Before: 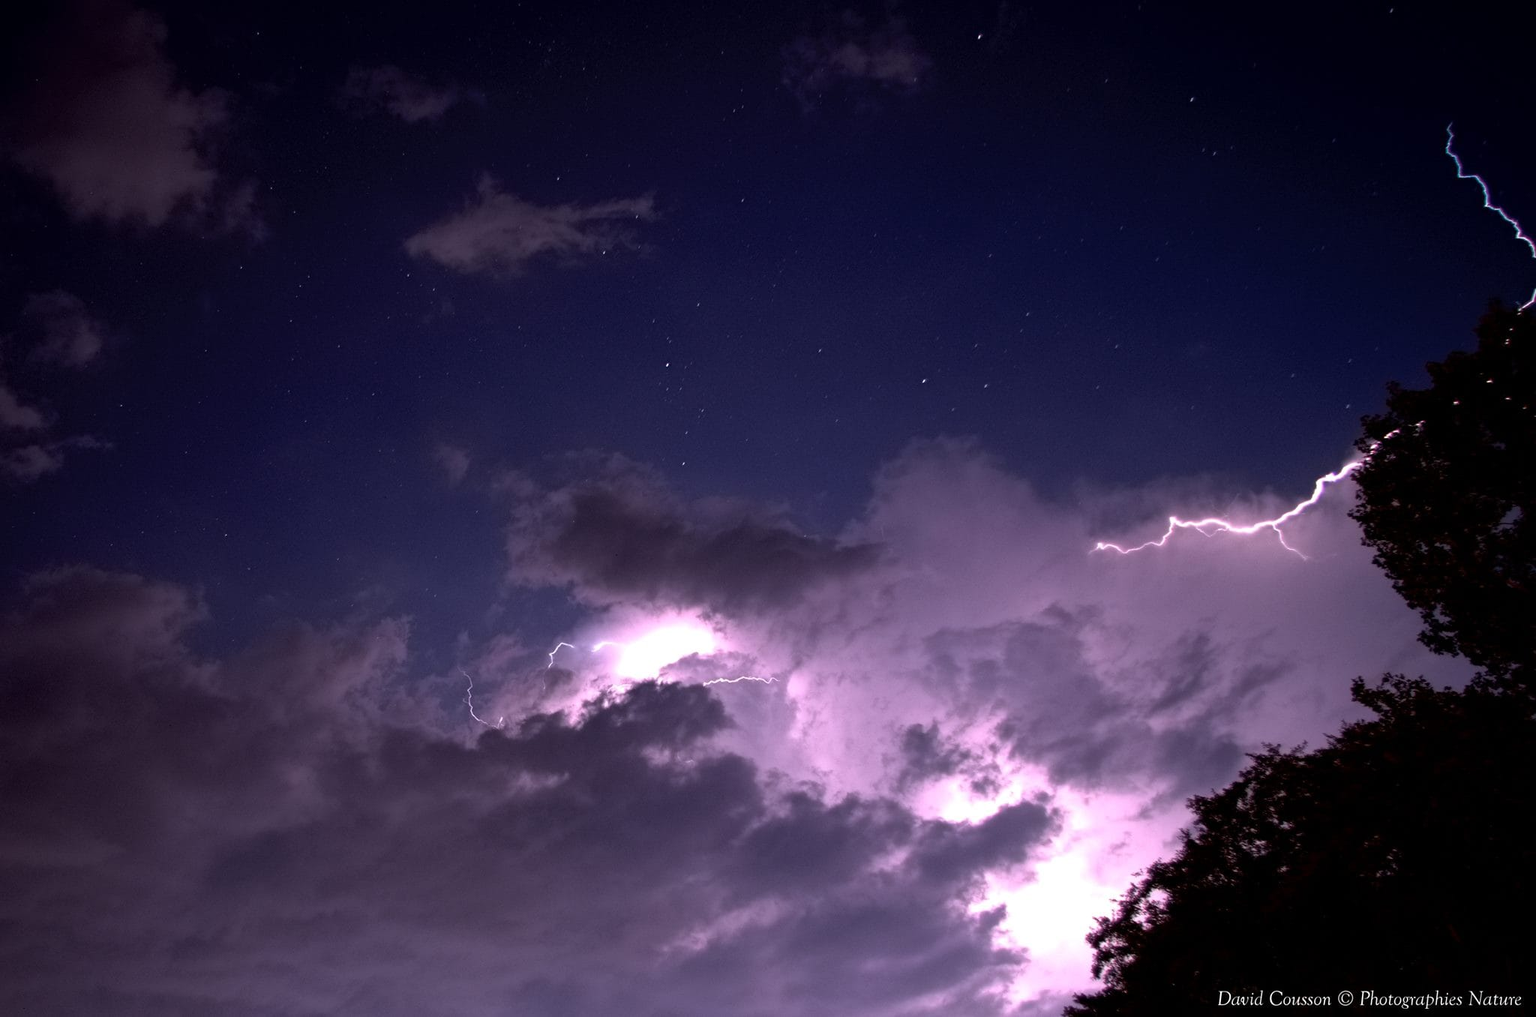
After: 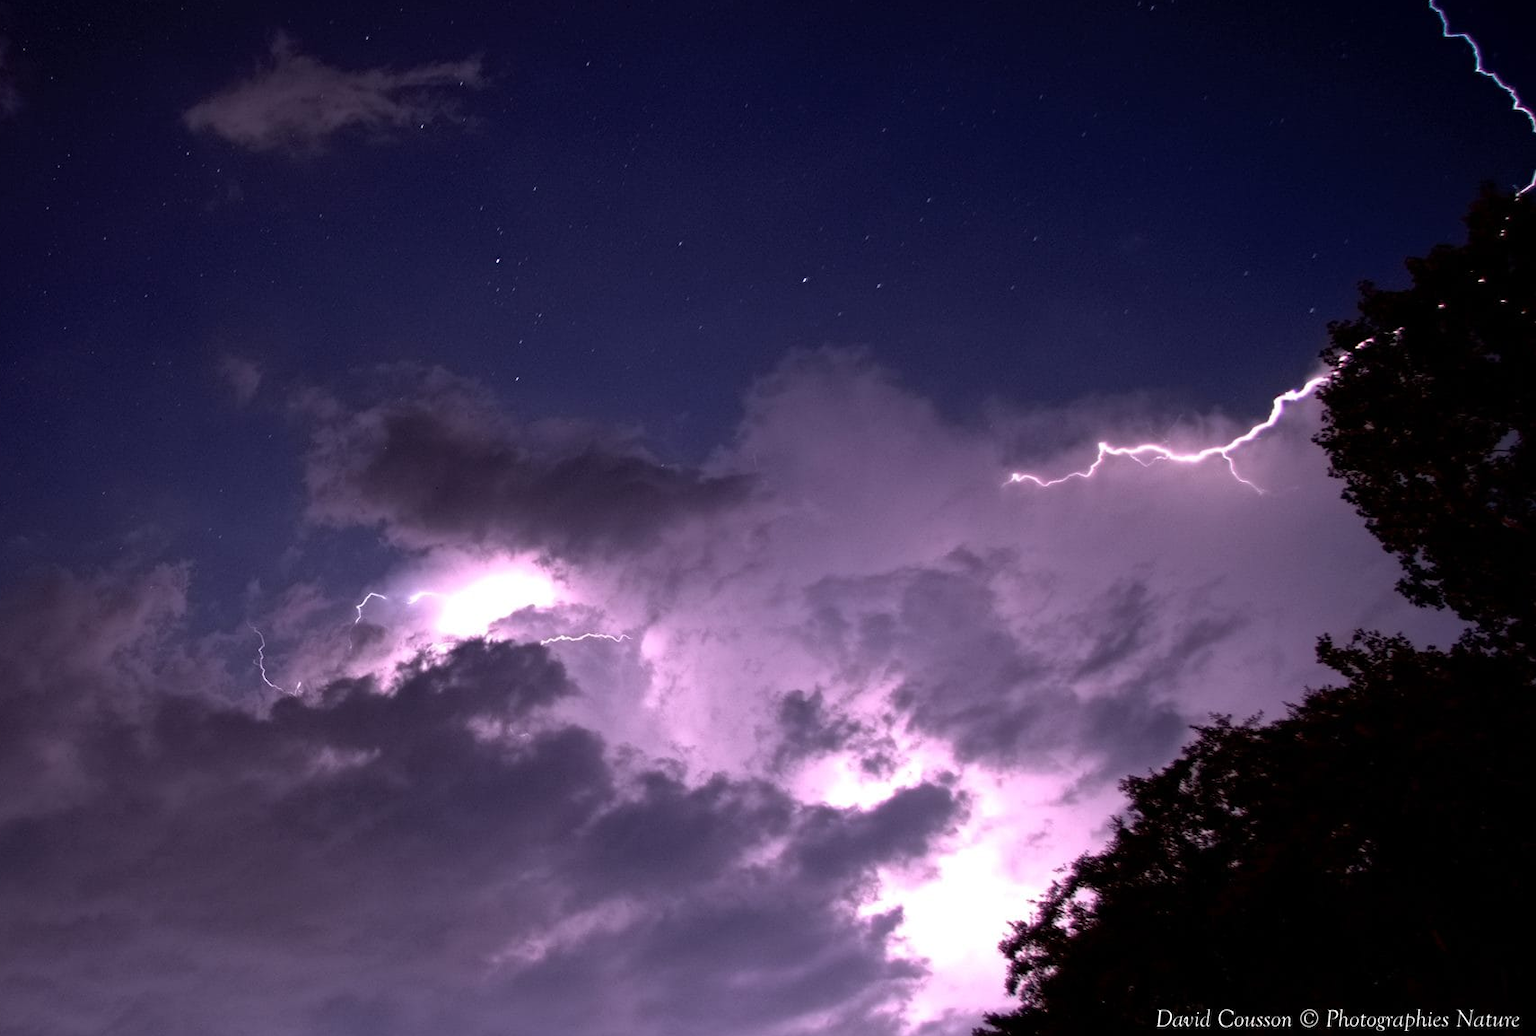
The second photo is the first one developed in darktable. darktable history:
crop: left 16.385%, top 14.458%
